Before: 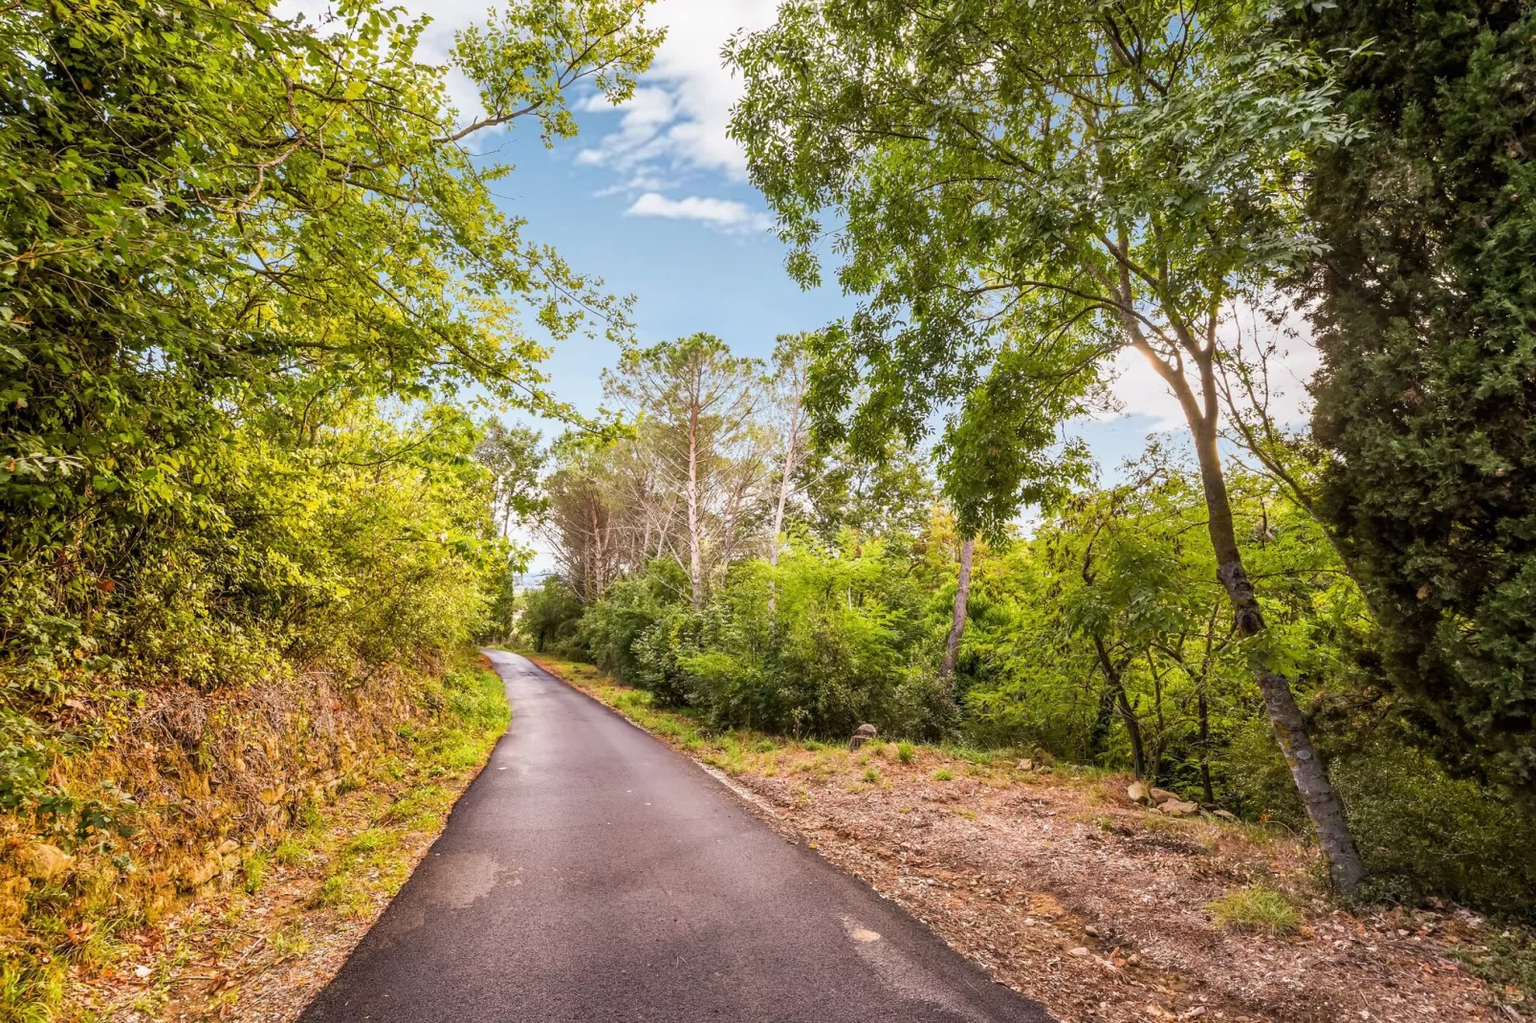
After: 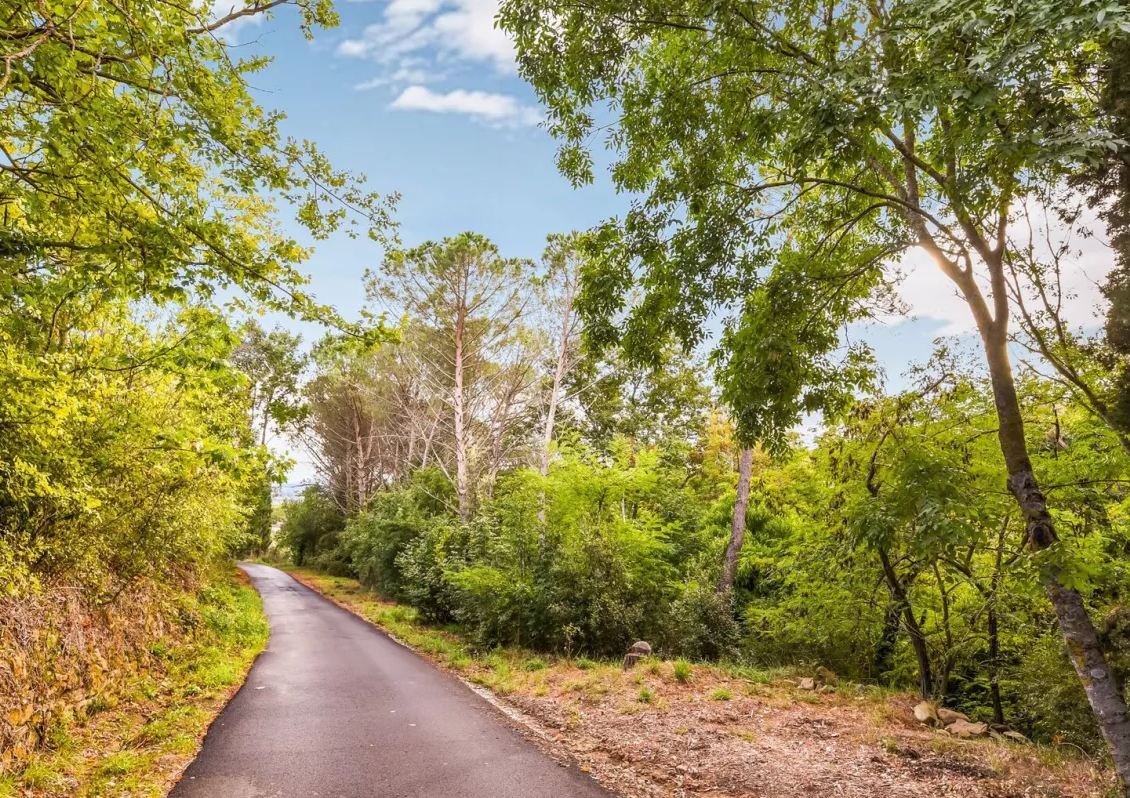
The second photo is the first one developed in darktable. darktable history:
crop and rotate: left 16.591%, top 10.915%, right 13.046%, bottom 14.431%
